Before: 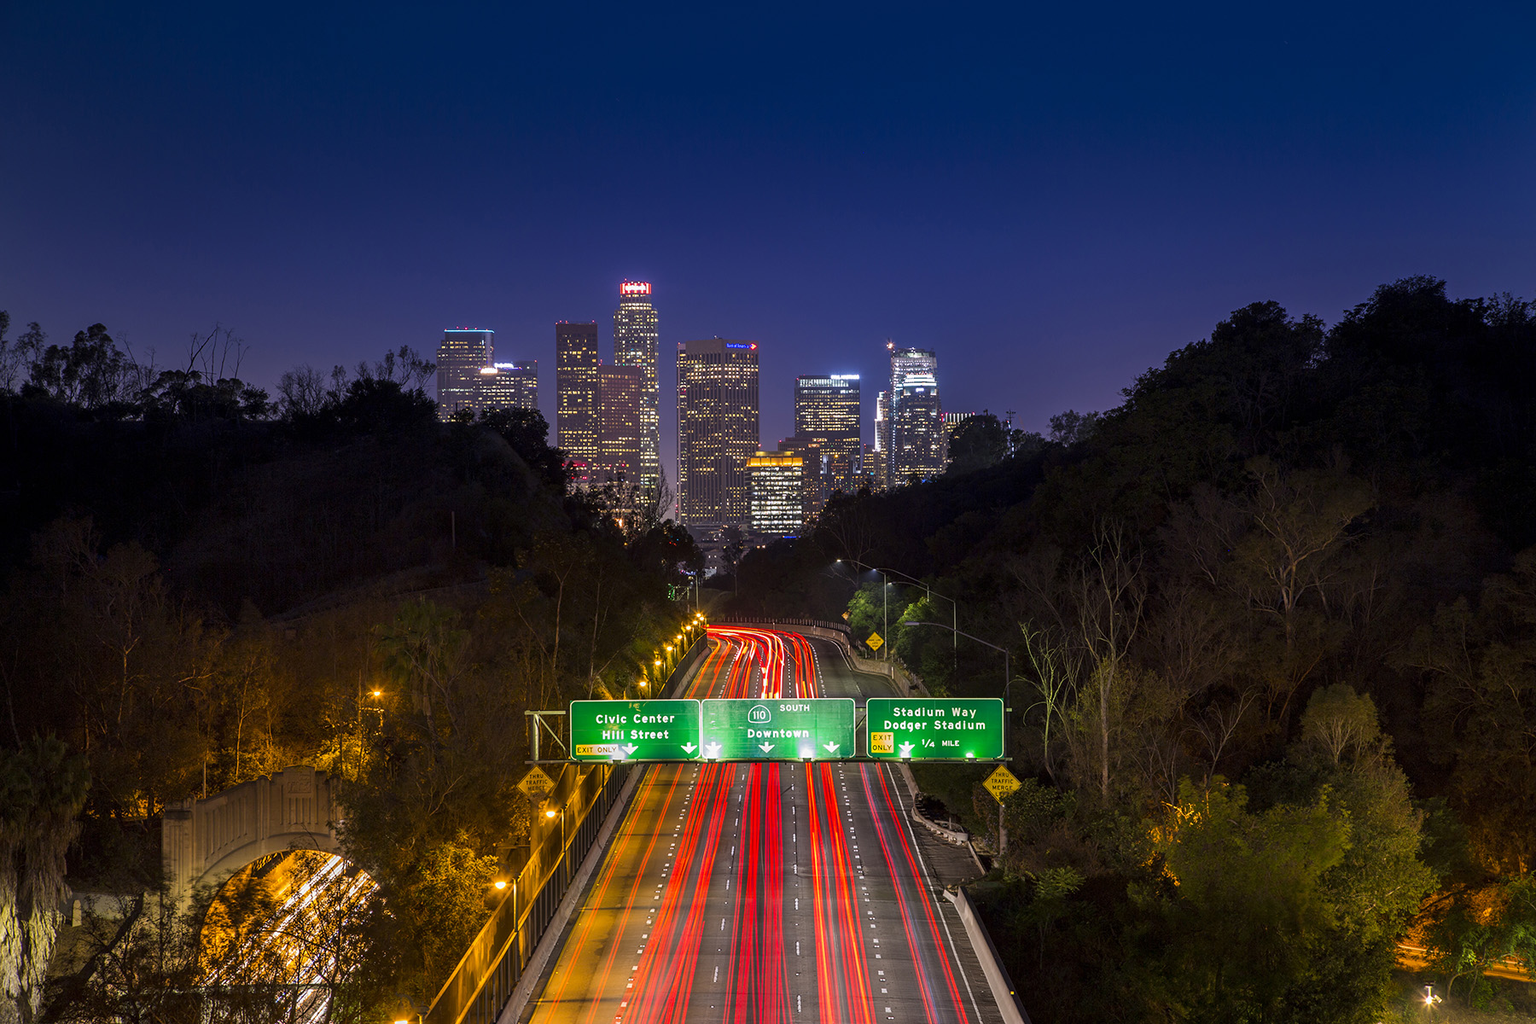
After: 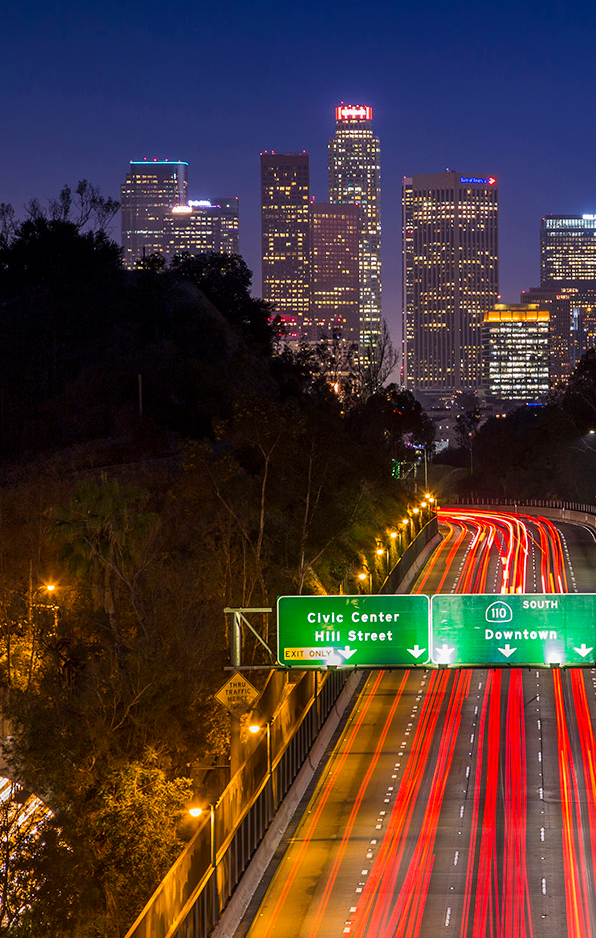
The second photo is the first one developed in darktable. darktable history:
crop and rotate: left 21.776%, top 18.796%, right 45.096%, bottom 2.981%
